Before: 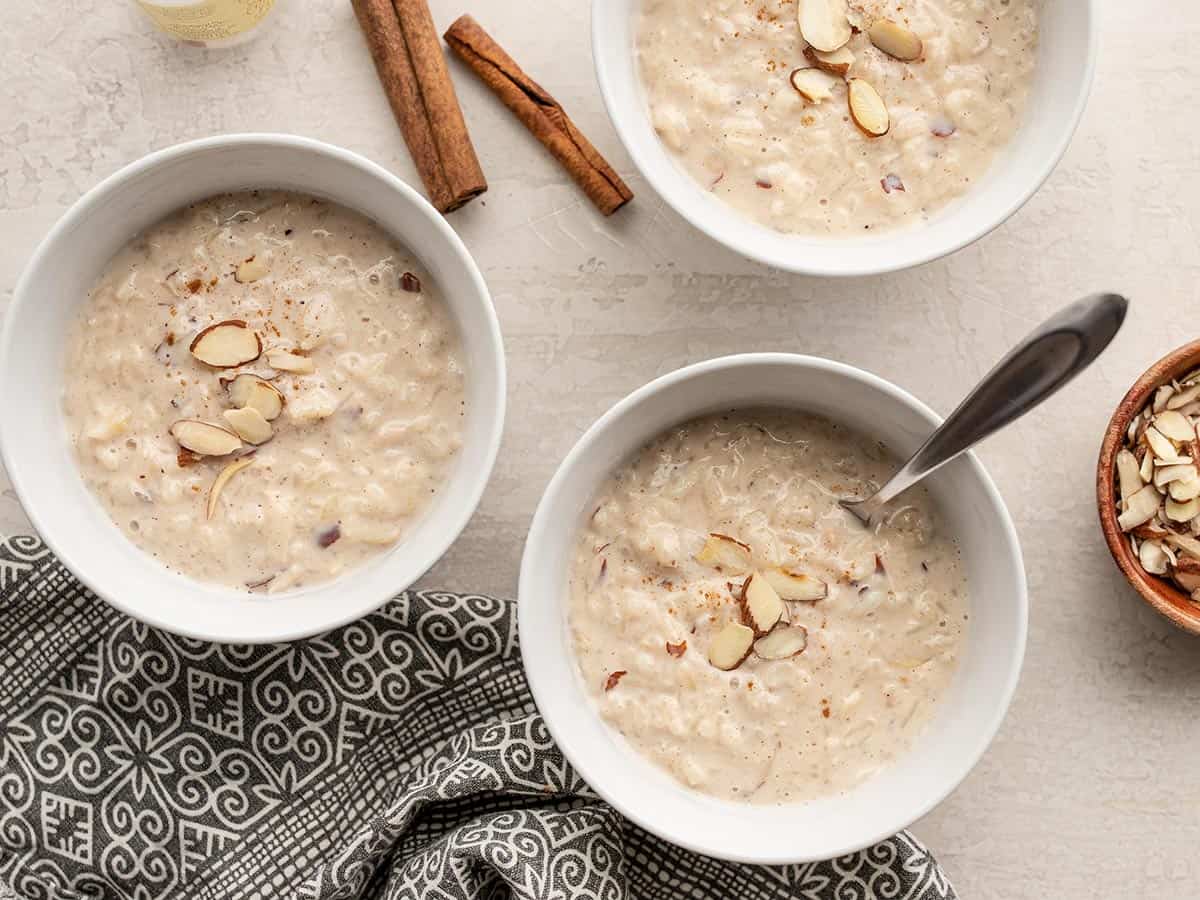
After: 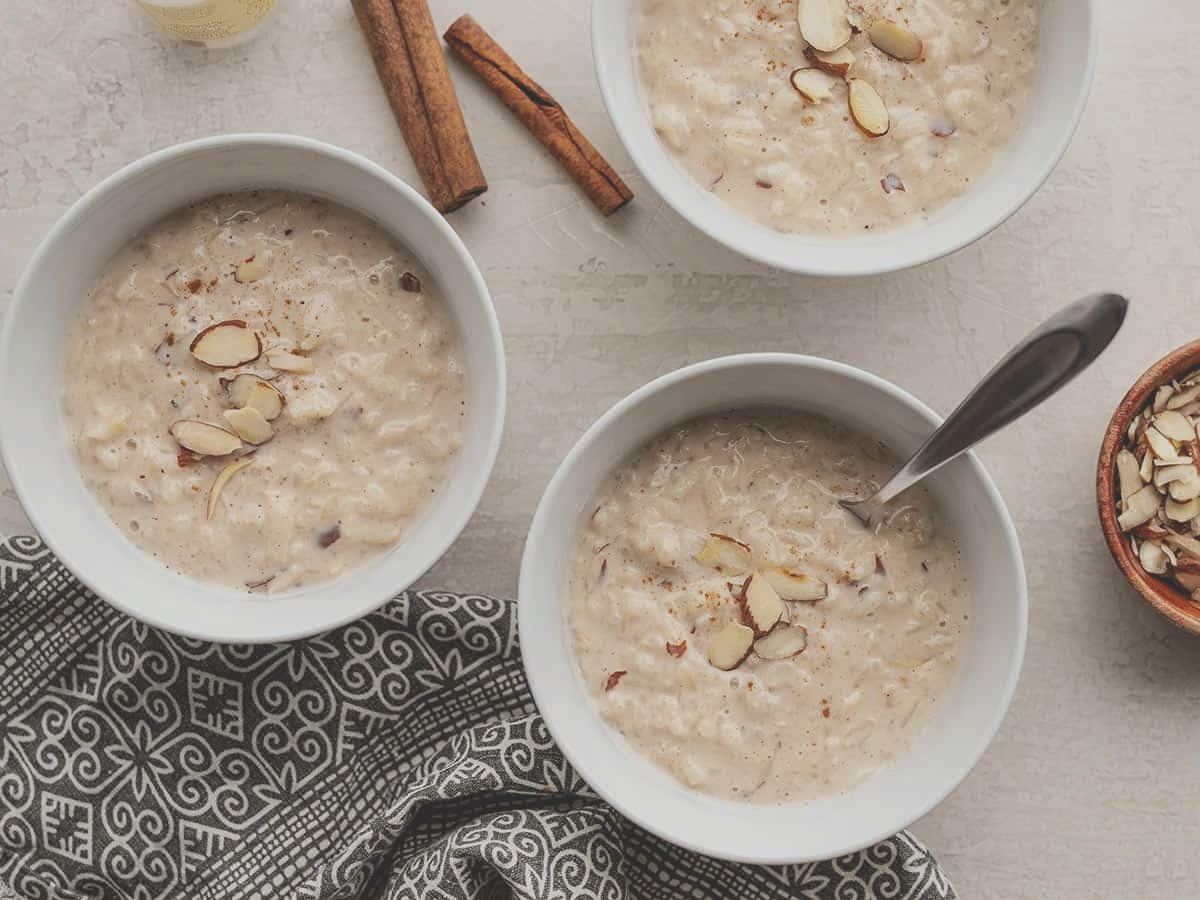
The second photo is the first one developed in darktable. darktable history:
white balance: red 0.986, blue 1.01
exposure: black level correction -0.036, exposure -0.497 EV, compensate highlight preservation false
